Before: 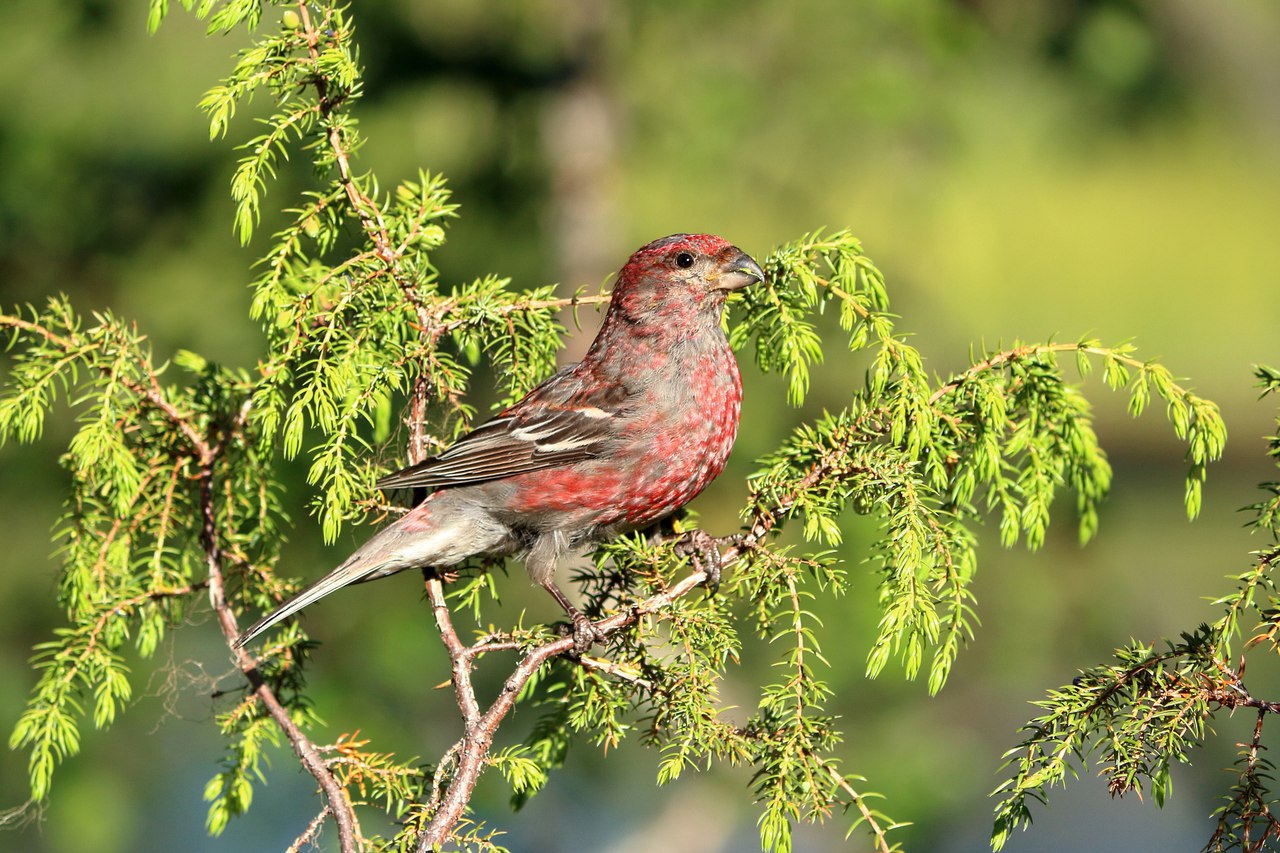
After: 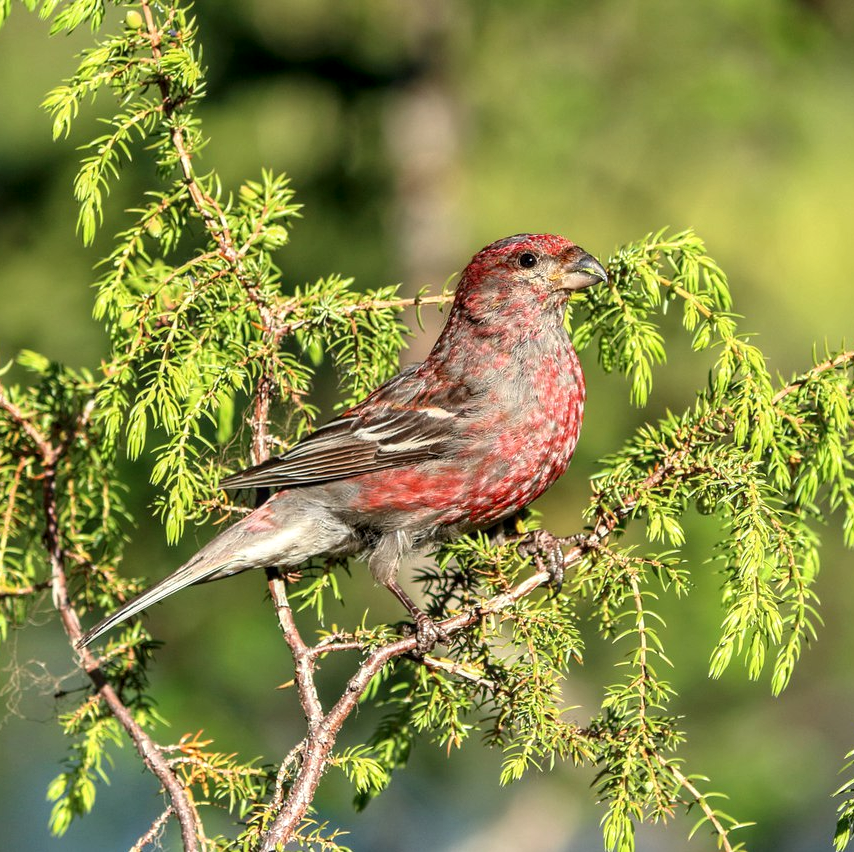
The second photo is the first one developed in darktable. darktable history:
crop and rotate: left 12.341%, right 20.922%
local contrast: on, module defaults
